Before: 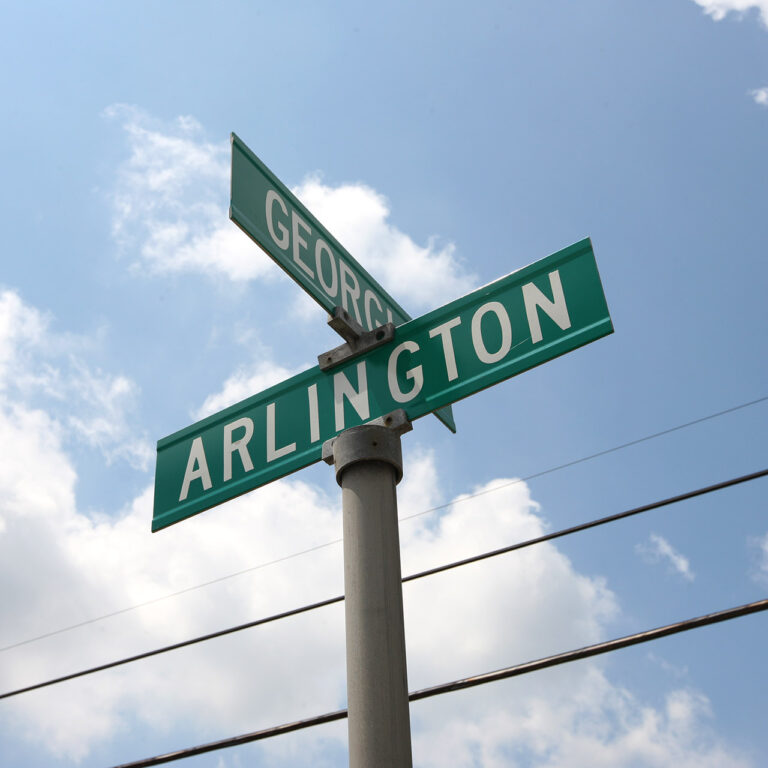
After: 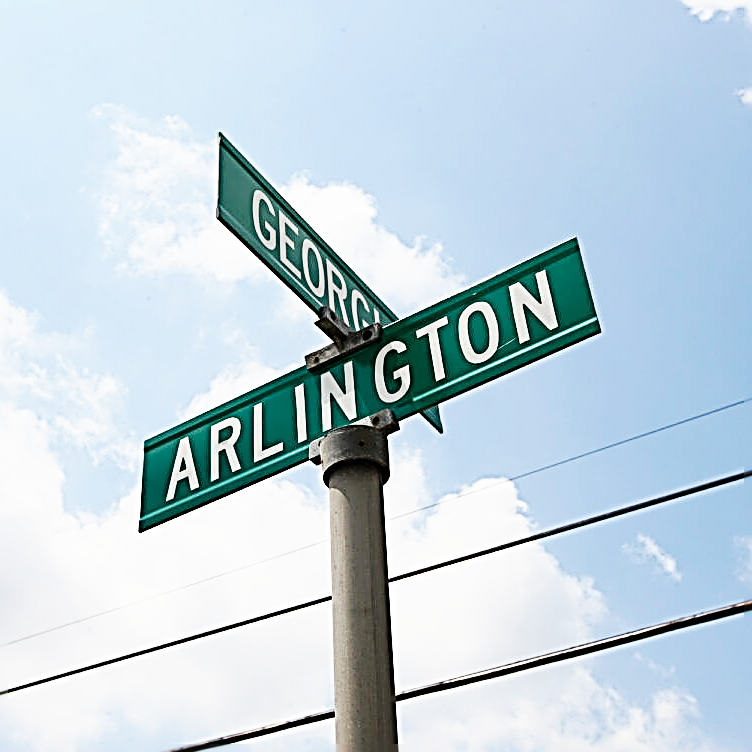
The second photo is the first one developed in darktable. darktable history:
sharpen: radius 3.158, amount 1.731
crop: left 1.743%, right 0.268%, bottom 2.011%
base curve: curves: ch0 [(0, 0) (0.007, 0.004) (0.027, 0.03) (0.046, 0.07) (0.207, 0.54) (0.442, 0.872) (0.673, 0.972) (1, 1)], preserve colors none
exposure: exposure -0.492 EV, compensate highlight preservation false
